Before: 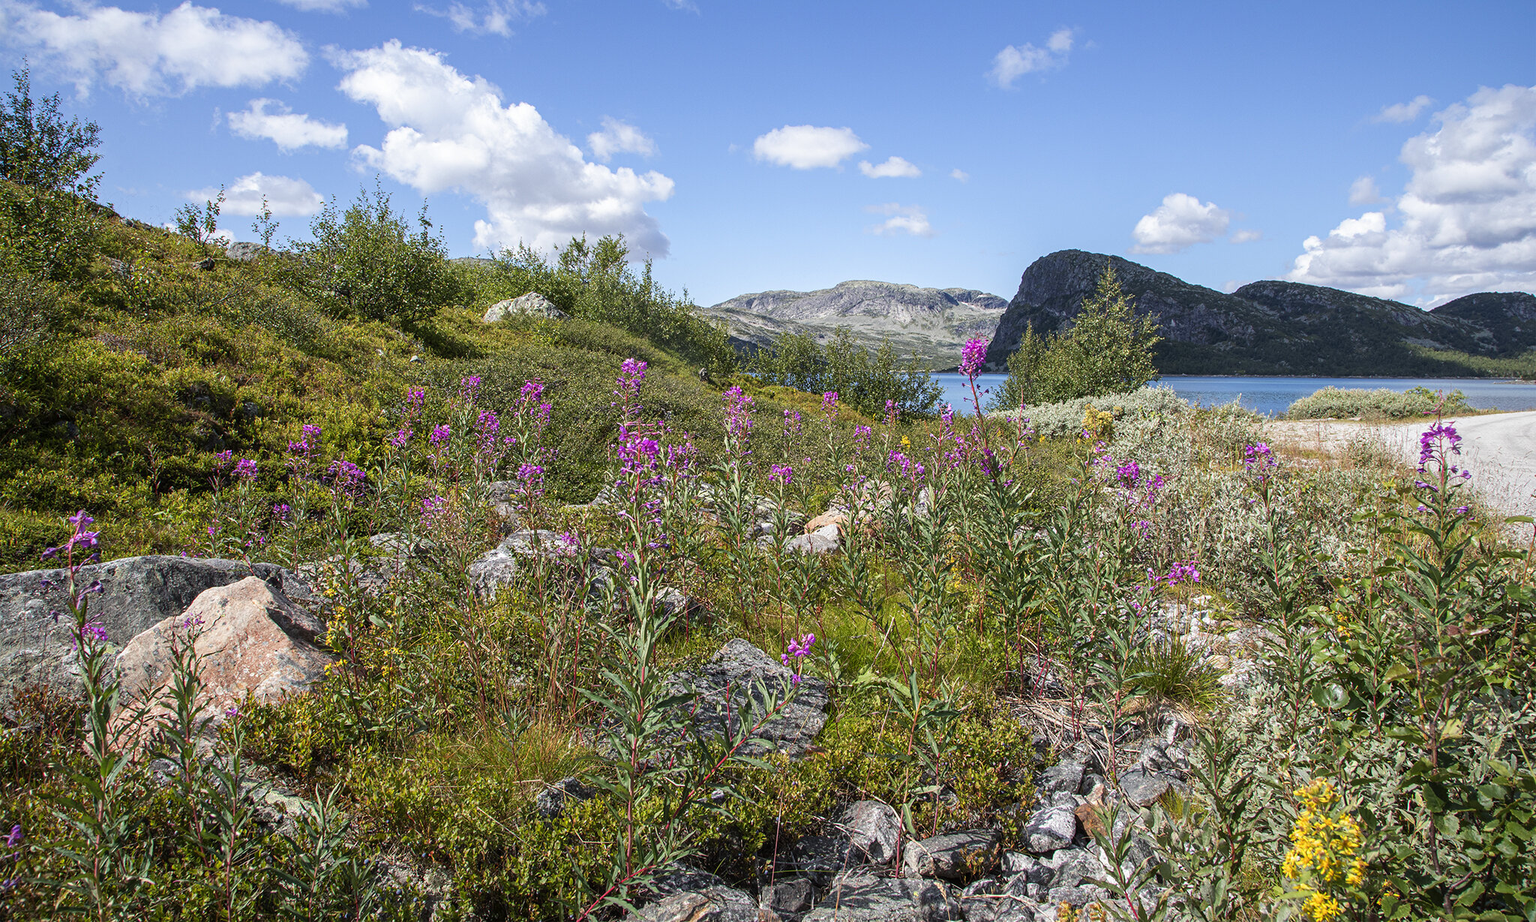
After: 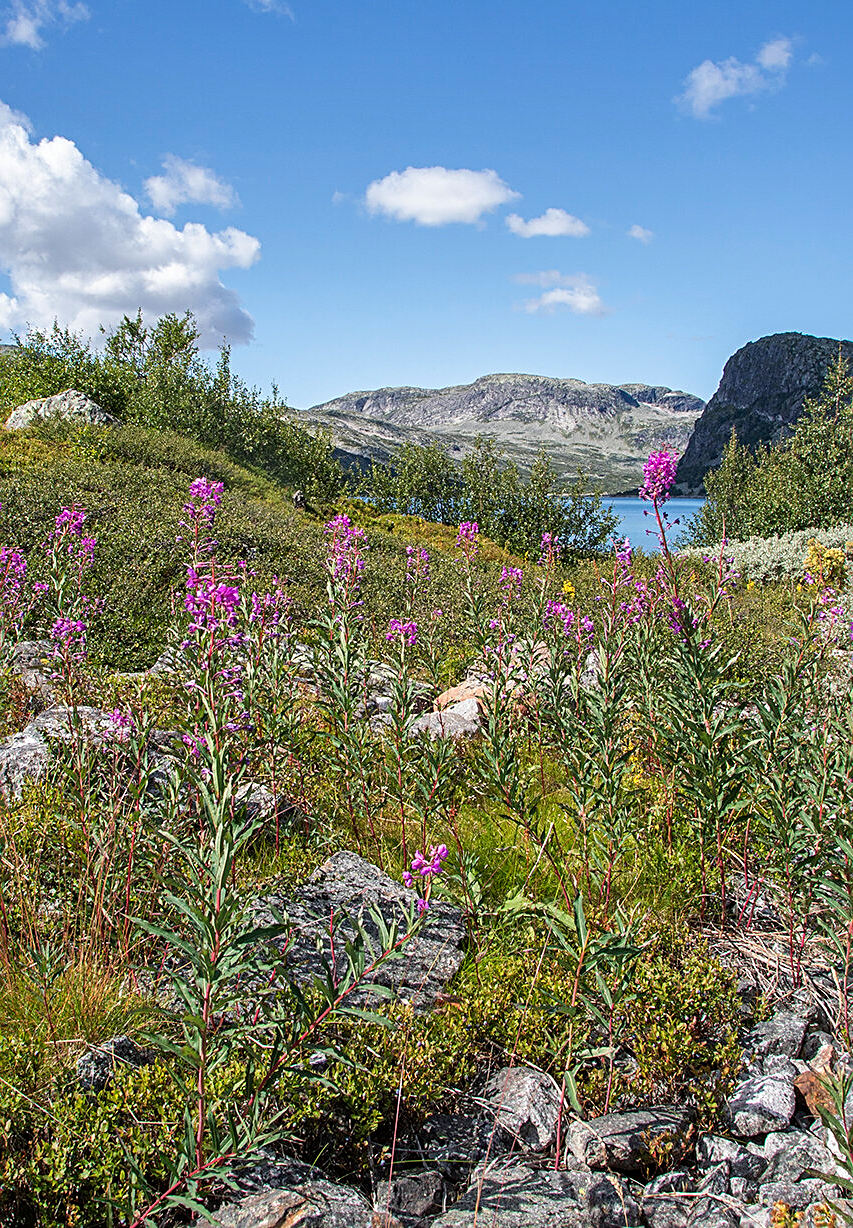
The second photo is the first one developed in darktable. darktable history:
sharpen: on, module defaults
crop: left 31.229%, right 27.105%
shadows and highlights: soften with gaussian
